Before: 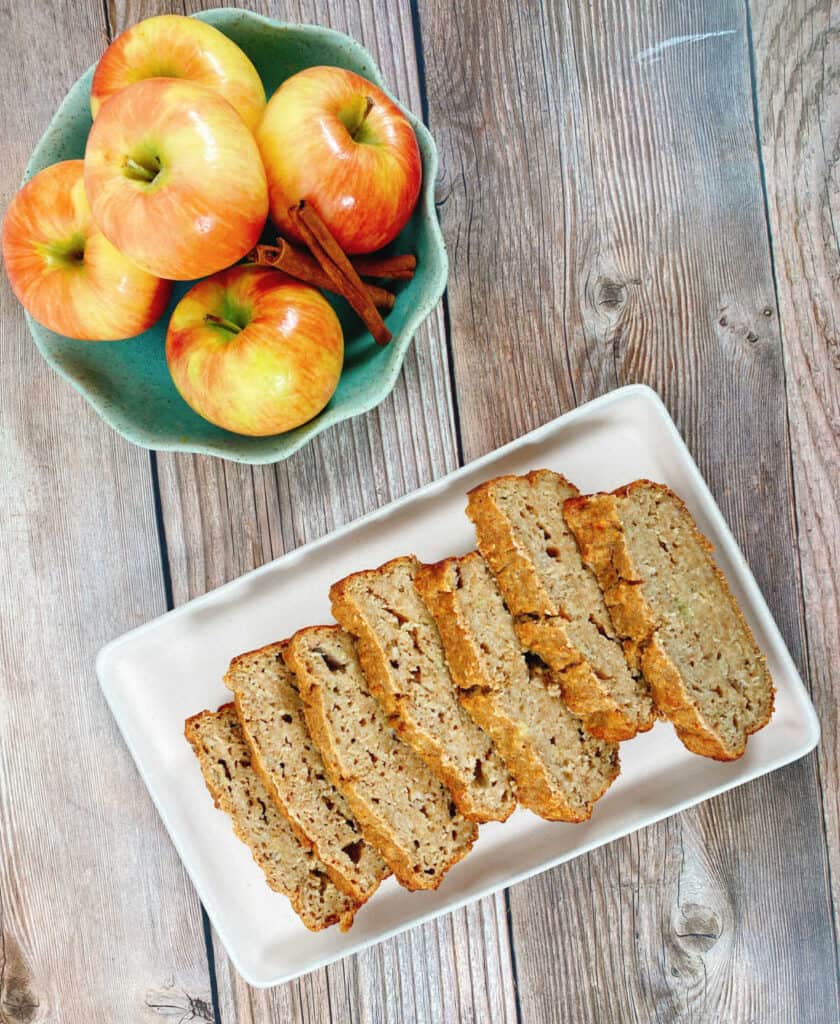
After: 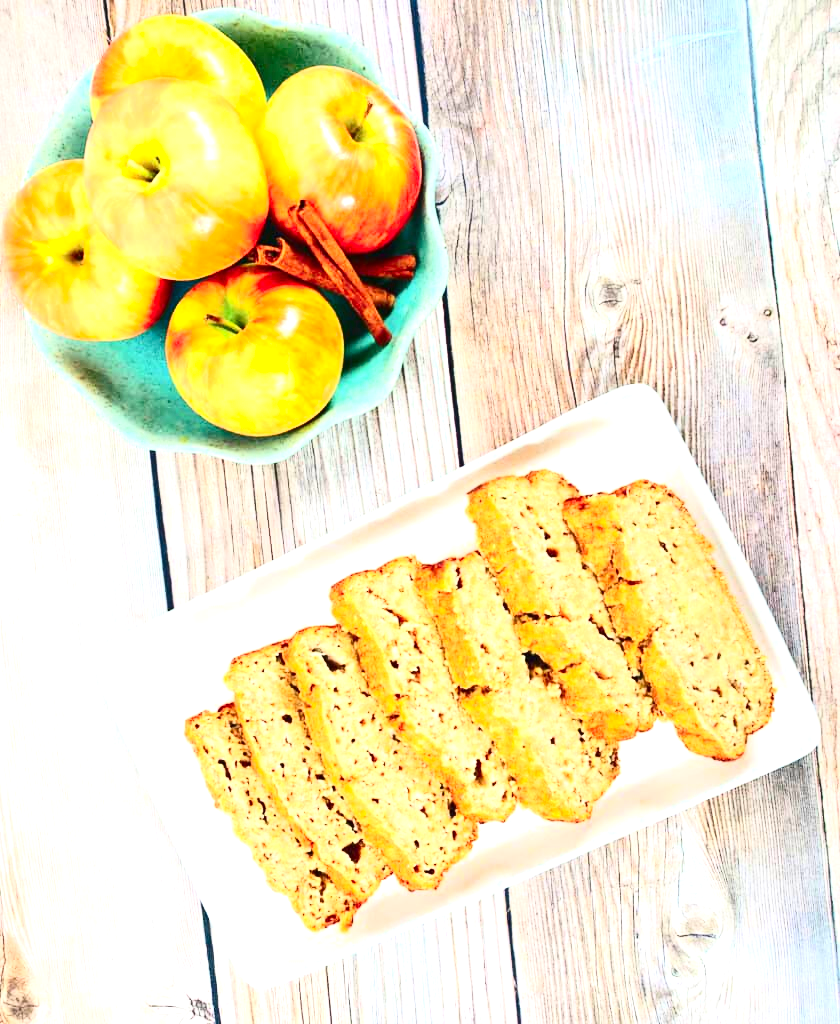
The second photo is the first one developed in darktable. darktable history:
contrast brightness saturation: contrast 0.402, brightness 0.099, saturation 0.214
exposure: exposure 1.242 EV, compensate highlight preservation false
